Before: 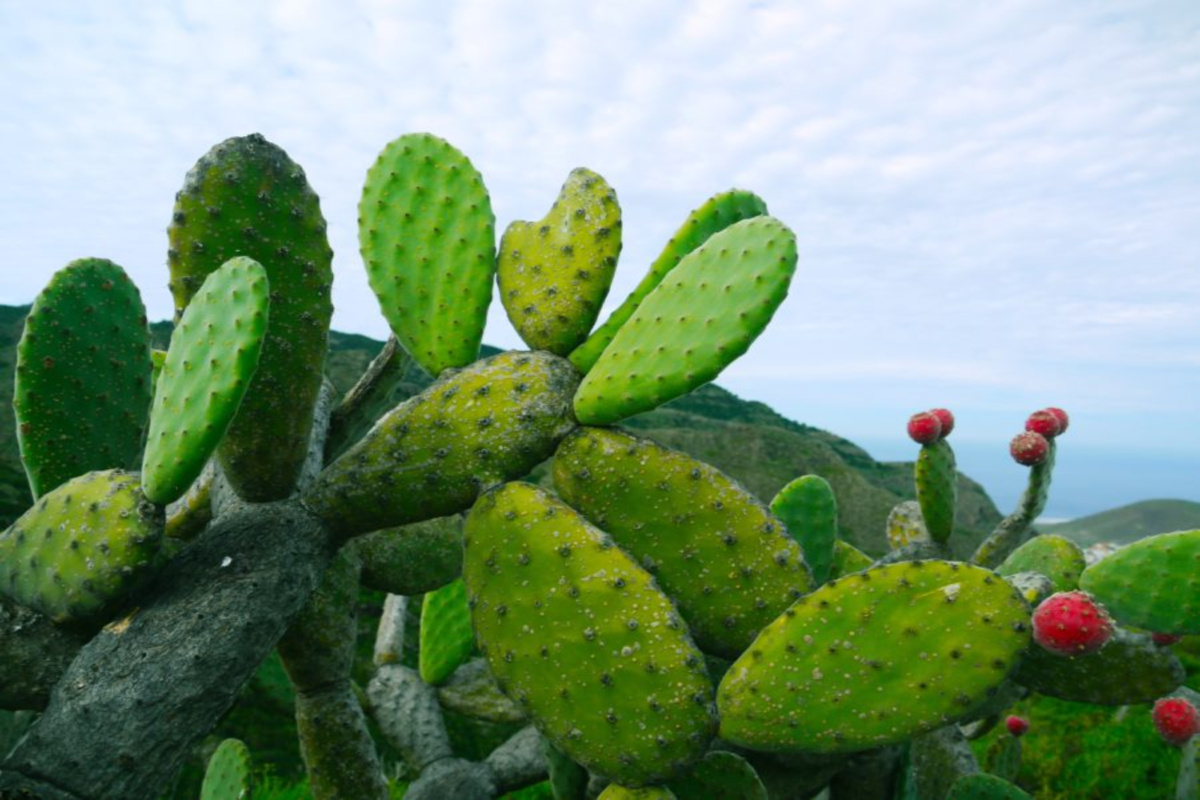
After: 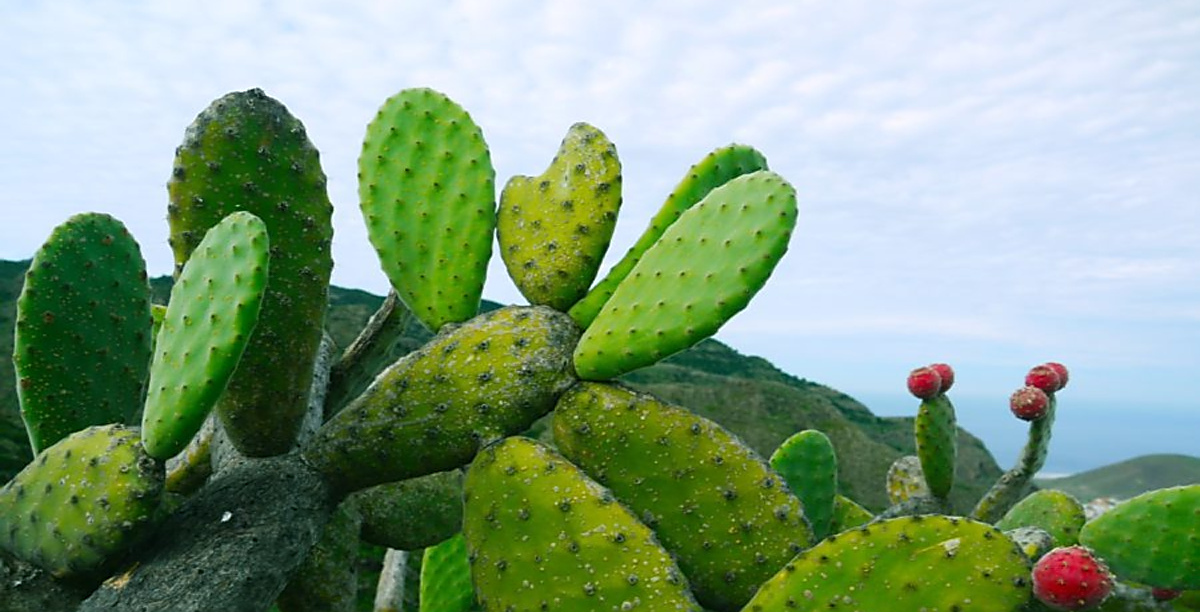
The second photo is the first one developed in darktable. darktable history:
crop: top 5.677%, bottom 17.779%
sharpen: radius 1.366, amount 1.237, threshold 0.645
